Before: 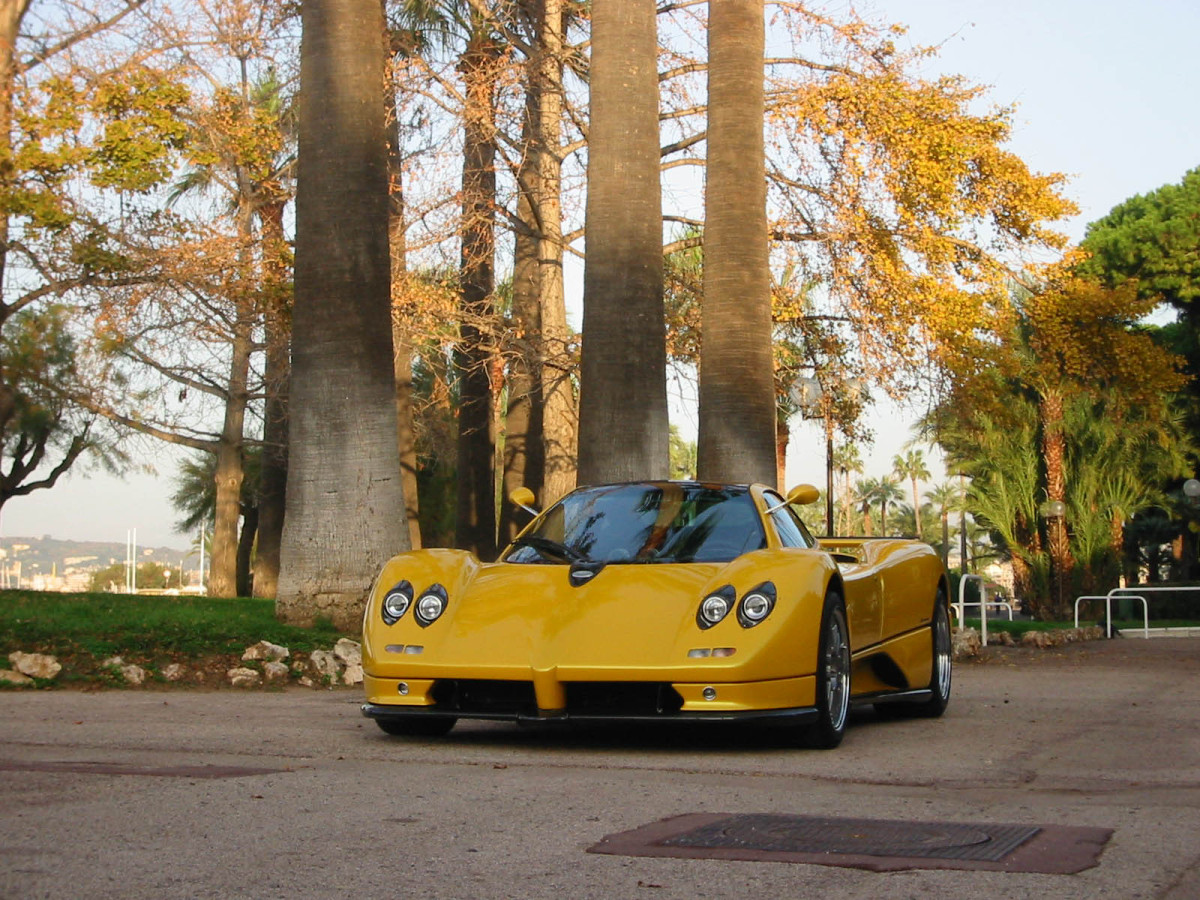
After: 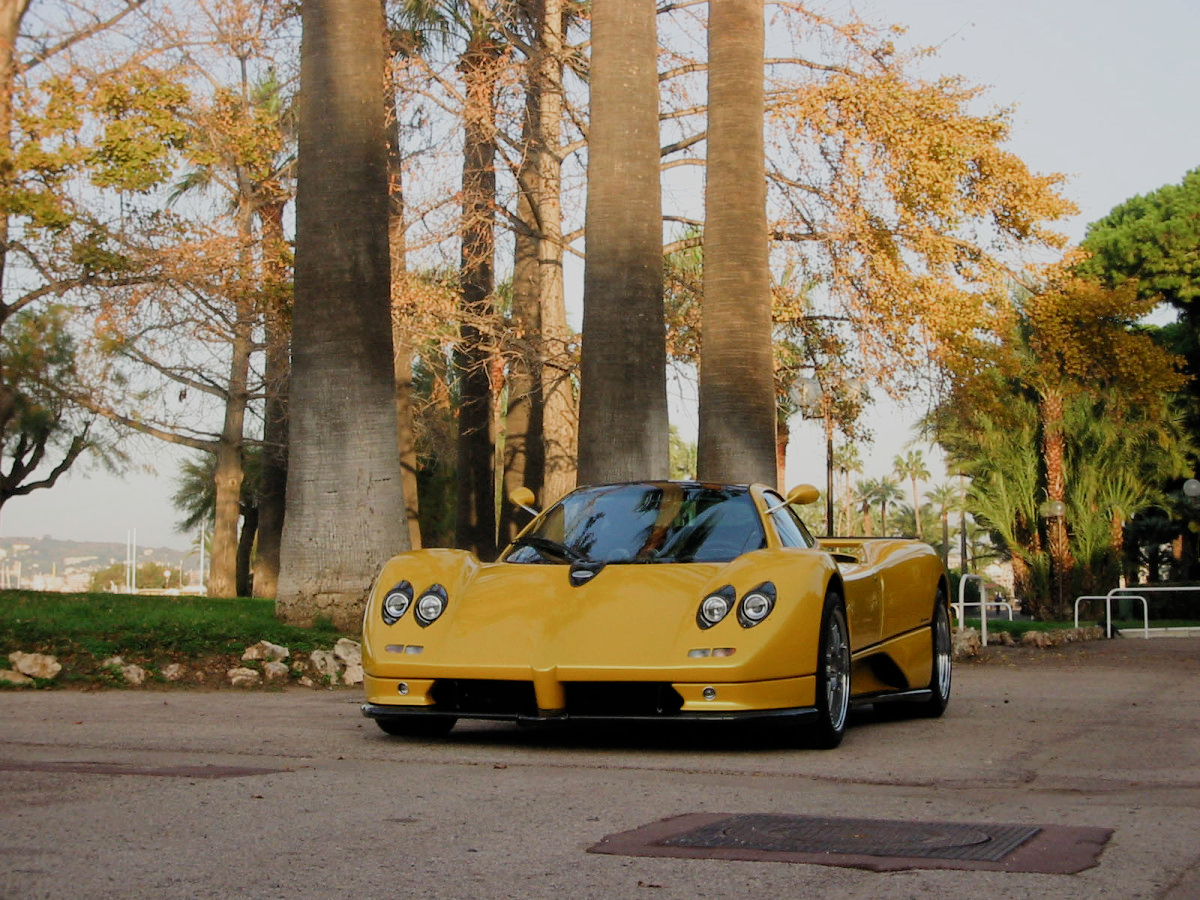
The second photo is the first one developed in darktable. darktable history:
filmic rgb: middle gray luminance 18.42%, black relative exposure -11.25 EV, white relative exposure 3.75 EV, threshold 6 EV, target black luminance 0%, hardness 5.87, latitude 57.4%, contrast 0.963, shadows ↔ highlights balance 49.98%, add noise in highlights 0, preserve chrominance luminance Y, color science v3 (2019), use custom middle-gray values true, iterations of high-quality reconstruction 0, contrast in highlights soft, enable highlight reconstruction true
